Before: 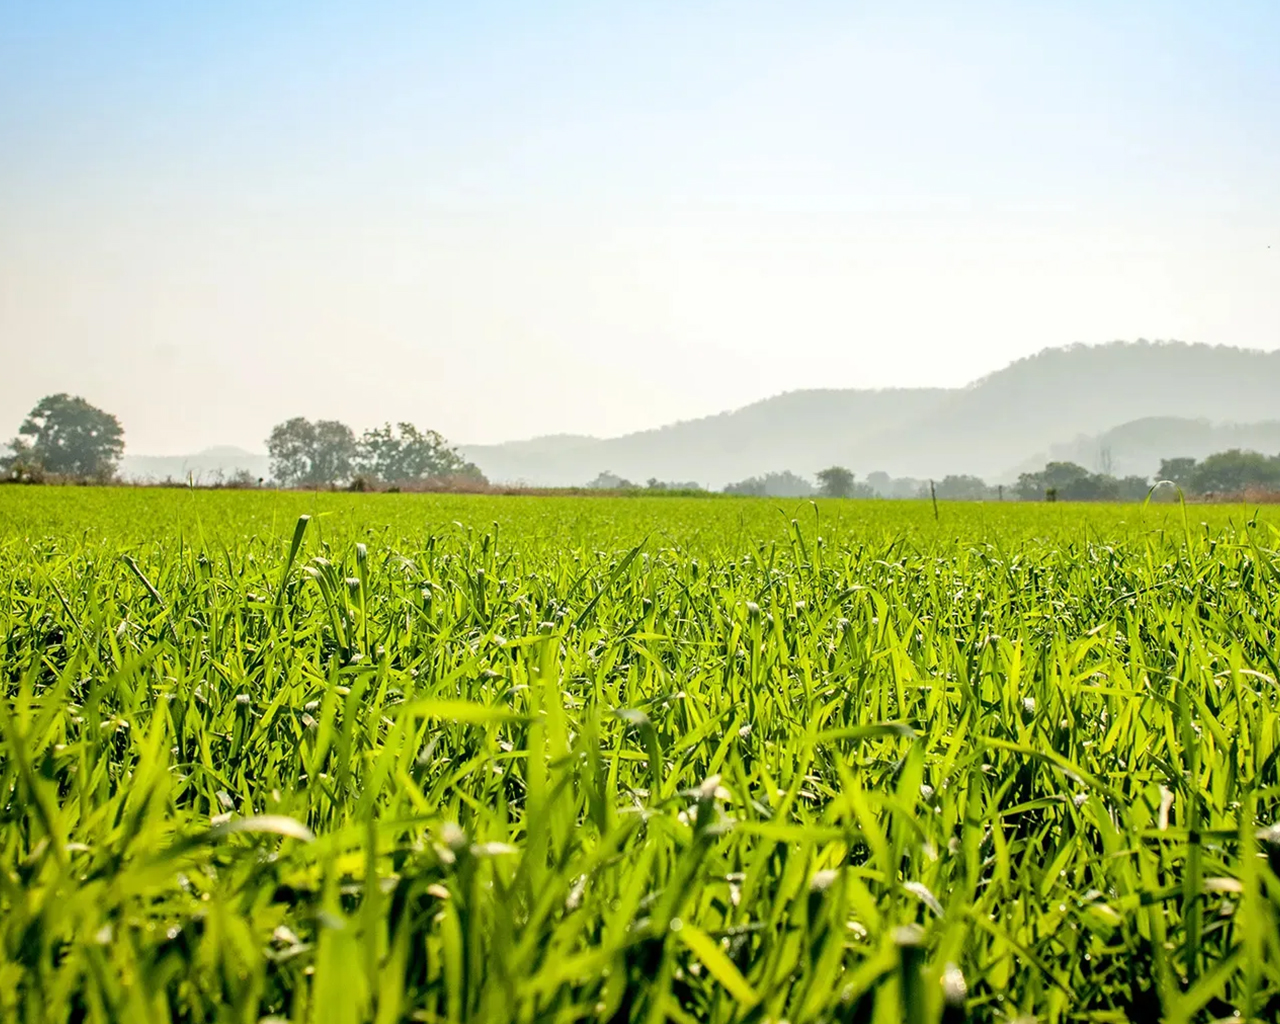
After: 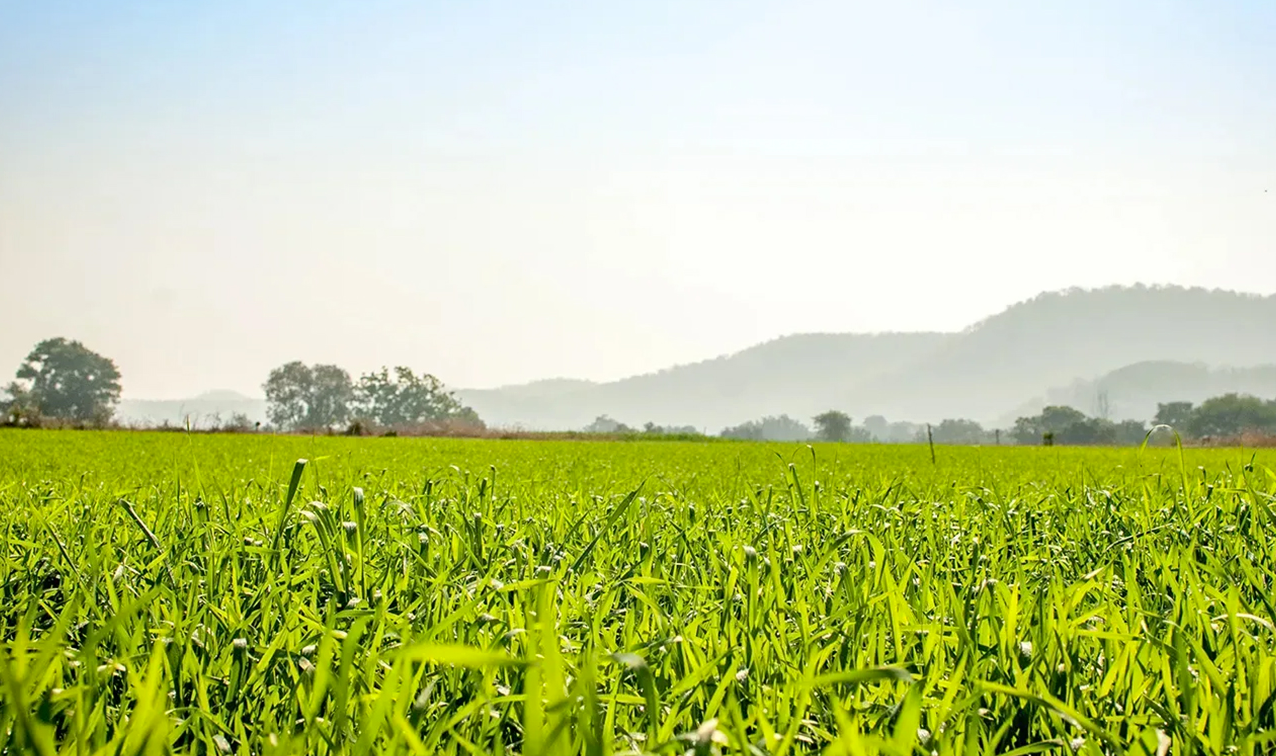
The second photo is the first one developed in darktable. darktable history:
crop: left 0.268%, top 5.547%, bottom 19.782%
haze removal: compatibility mode true, adaptive false
